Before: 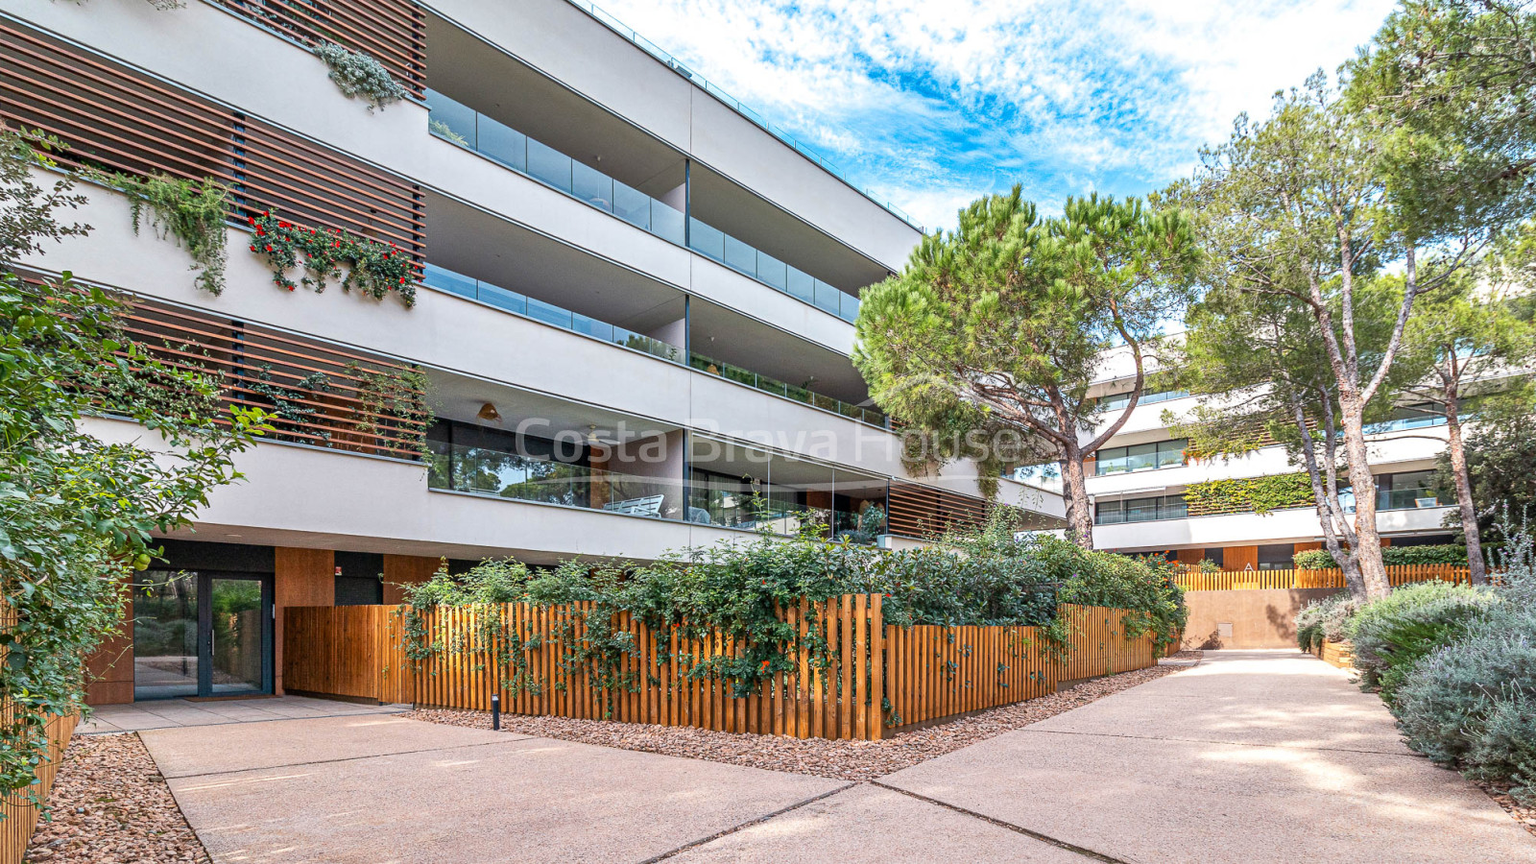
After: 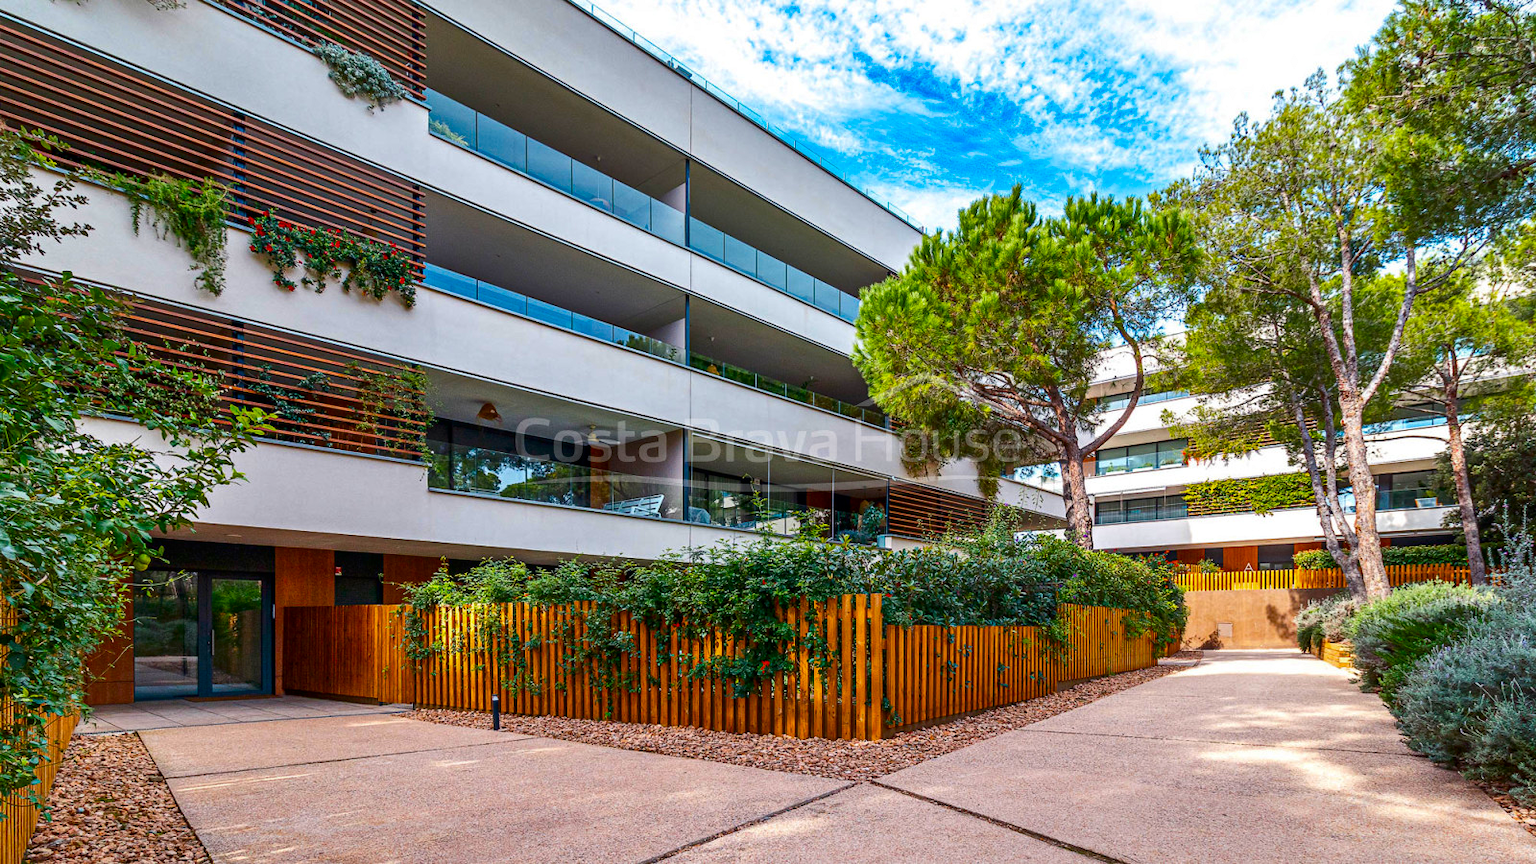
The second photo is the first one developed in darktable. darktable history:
color balance rgb: linear chroma grading › global chroma 15%, perceptual saturation grading › global saturation 30%
contrast brightness saturation: brightness -0.2, saturation 0.08
